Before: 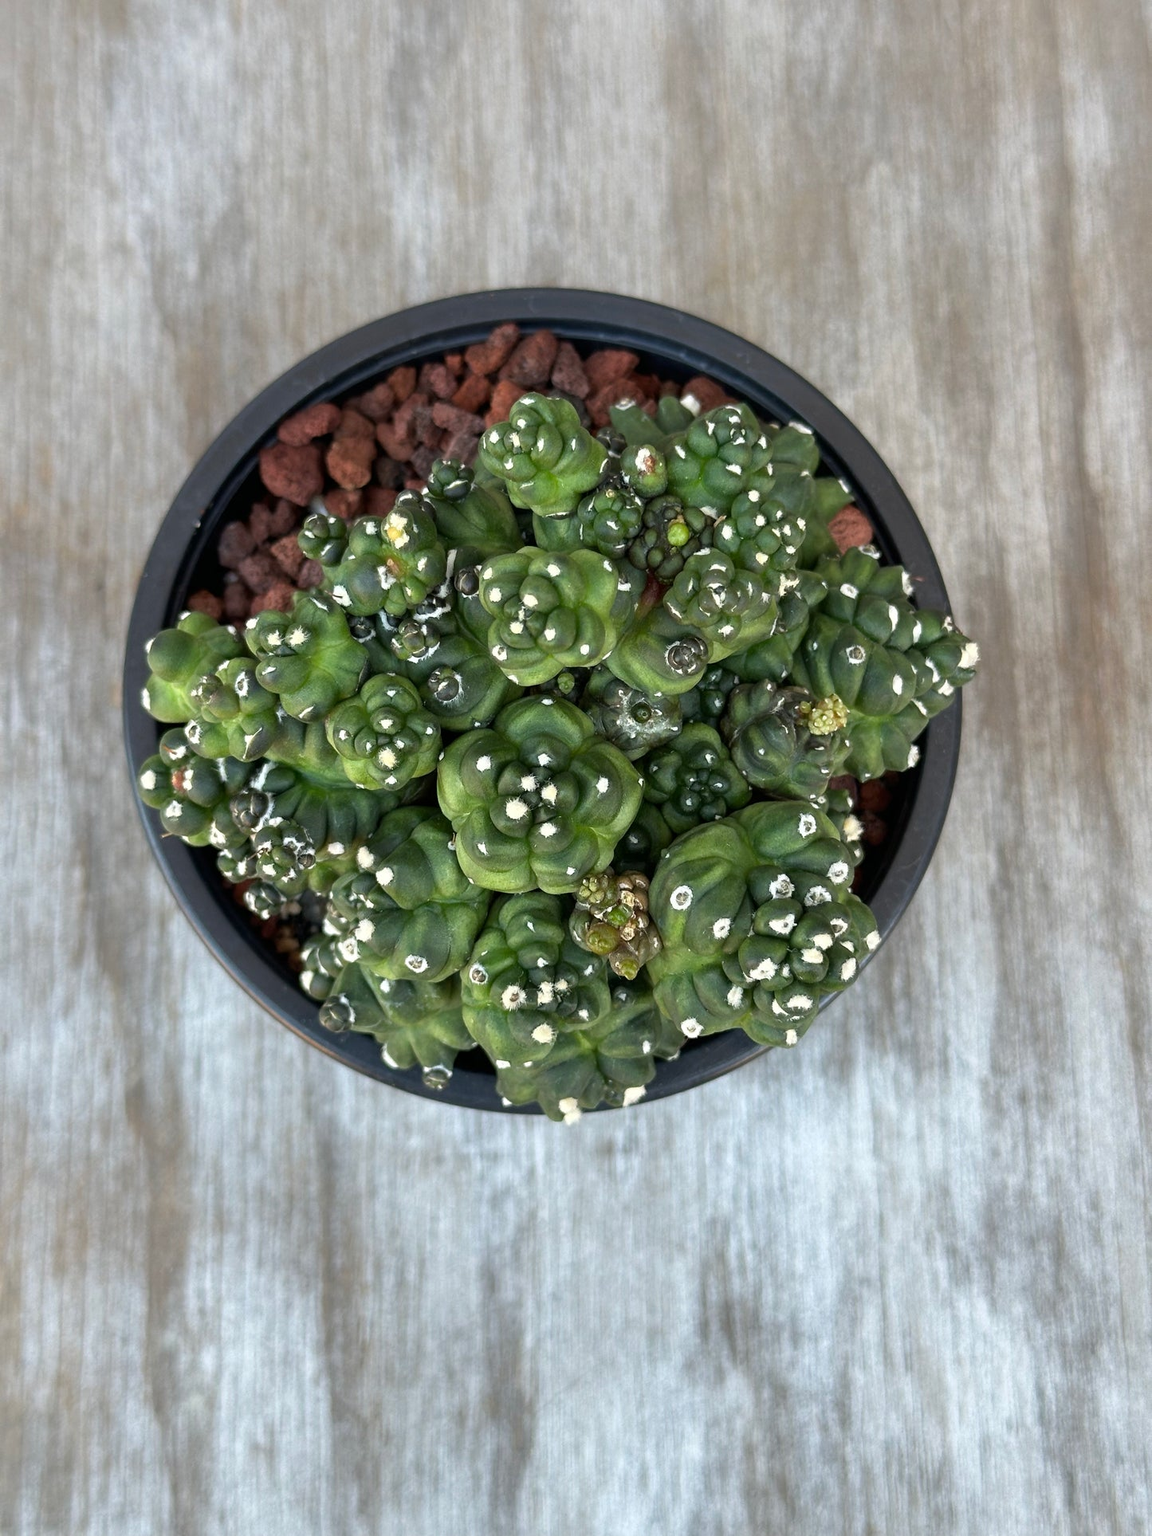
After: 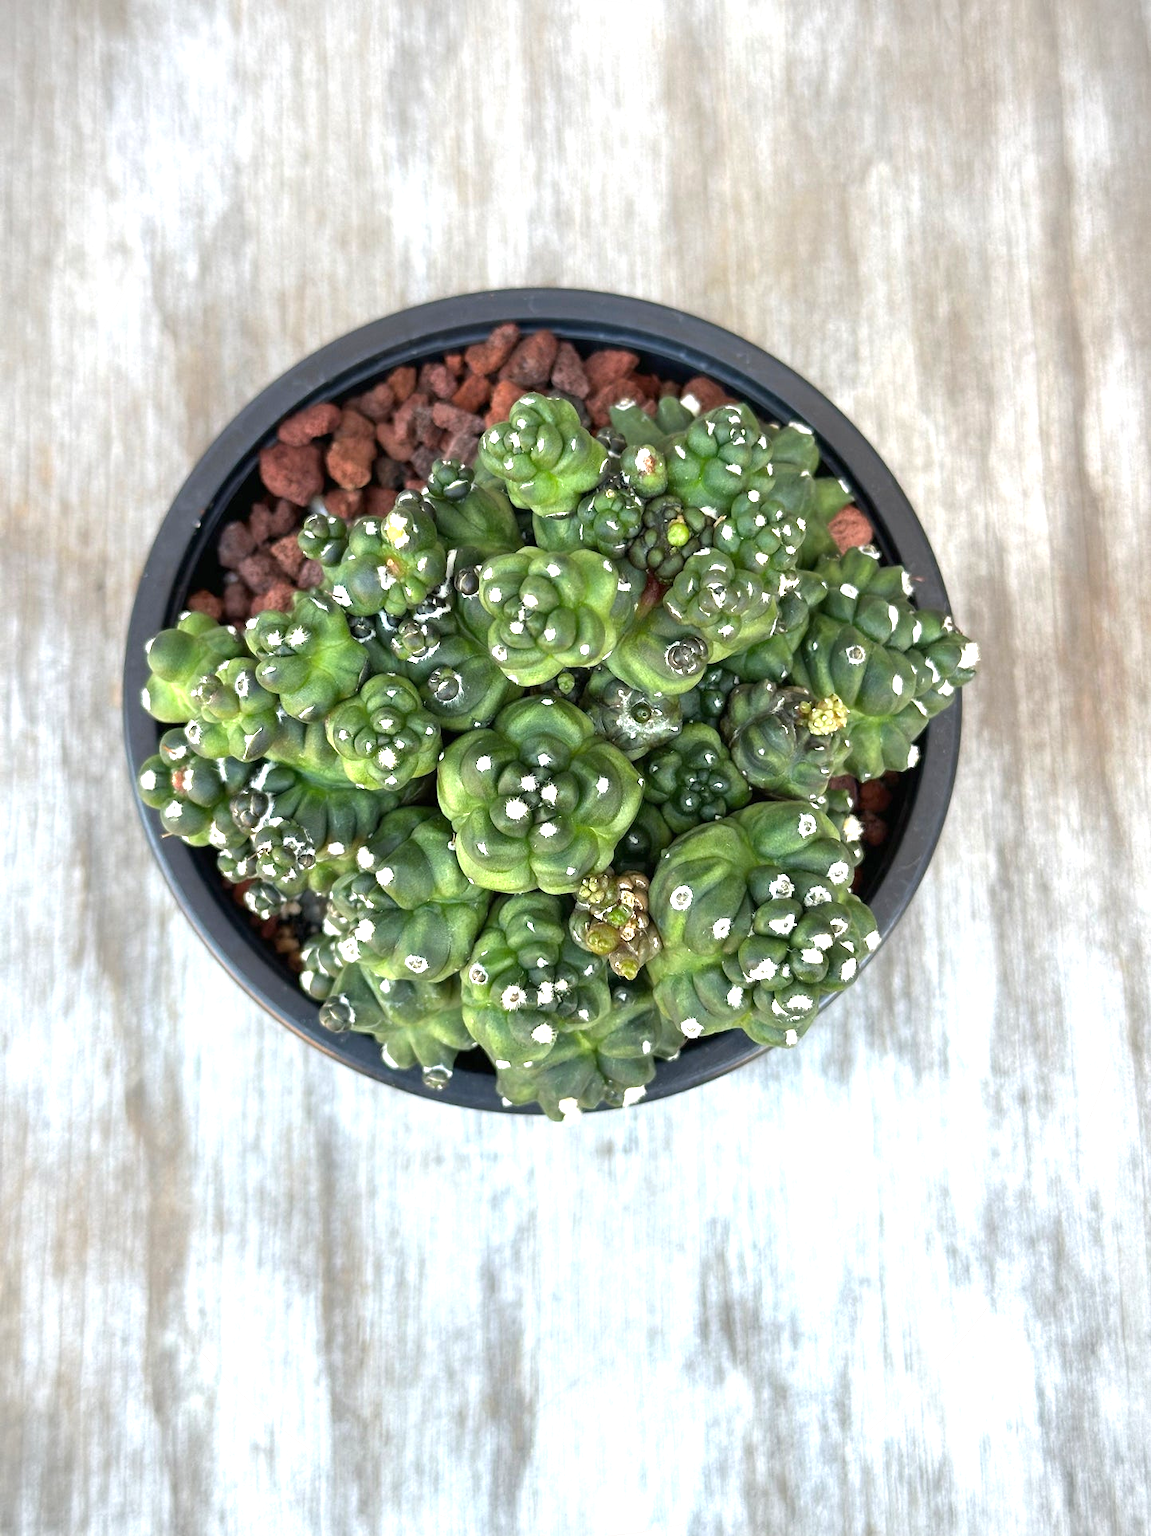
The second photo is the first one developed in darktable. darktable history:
vignetting: fall-off start 99.94%, fall-off radius 65.27%, automatic ratio true, unbound false
exposure: black level correction 0, exposure 0.954 EV, compensate highlight preservation false
